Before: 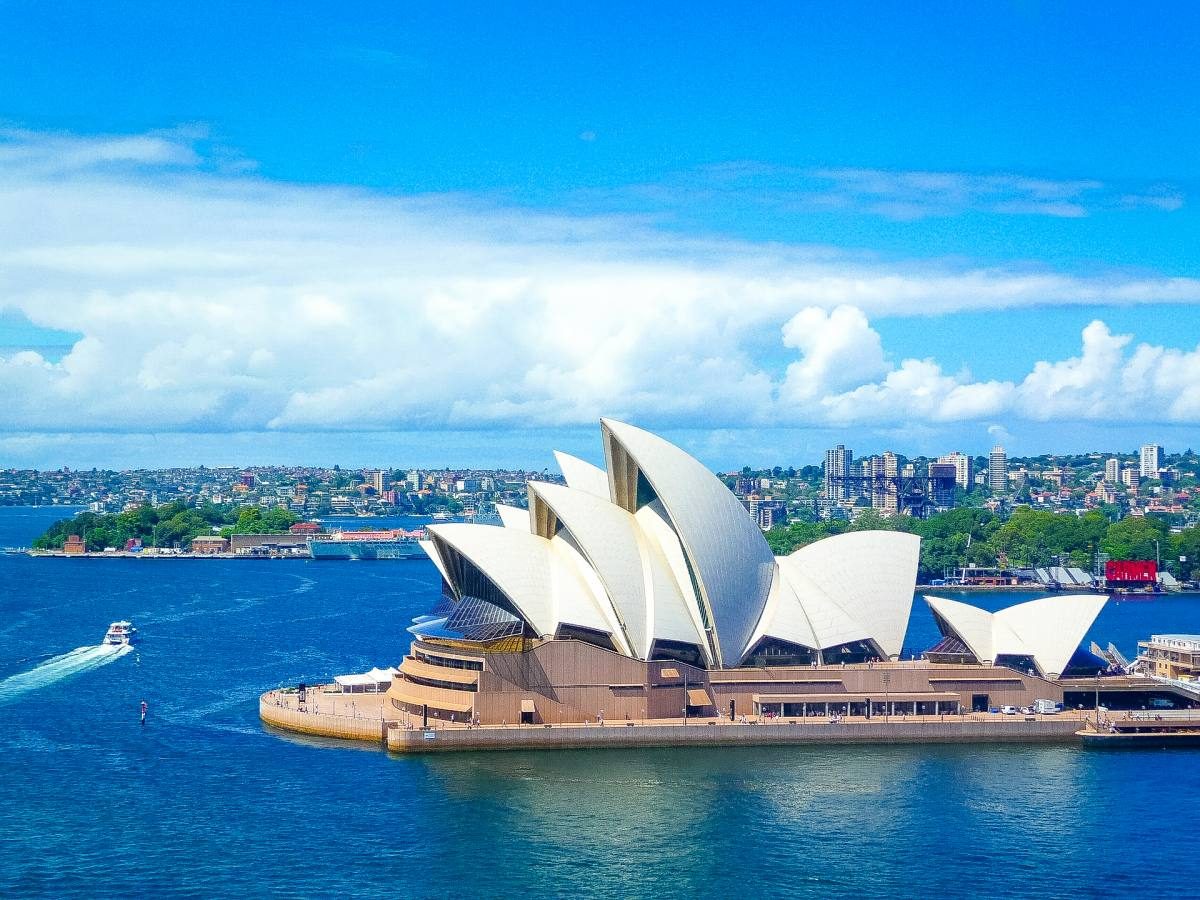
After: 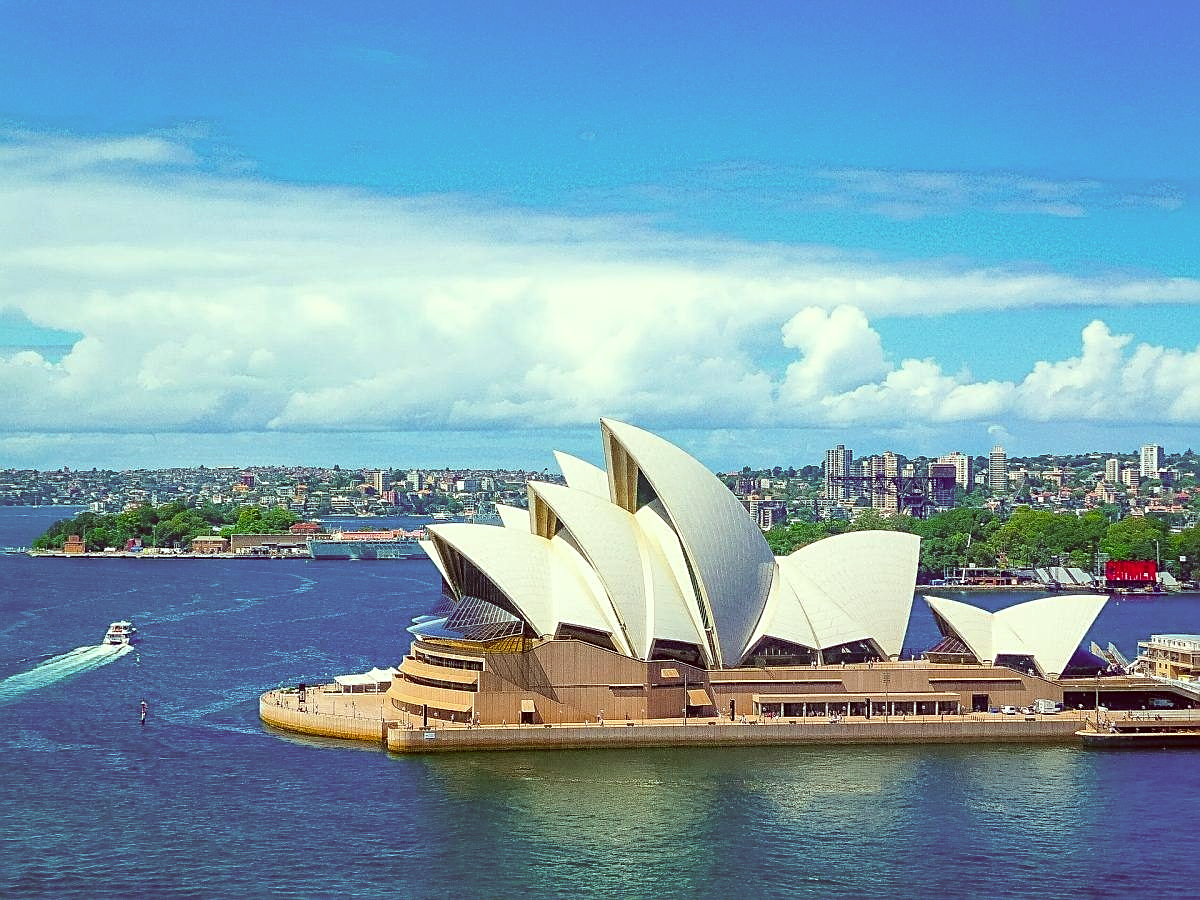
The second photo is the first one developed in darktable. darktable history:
color correction: highlights a* -6.15, highlights b* 9.33, shadows a* 10.54, shadows b* 23.71
sharpen: on, module defaults
